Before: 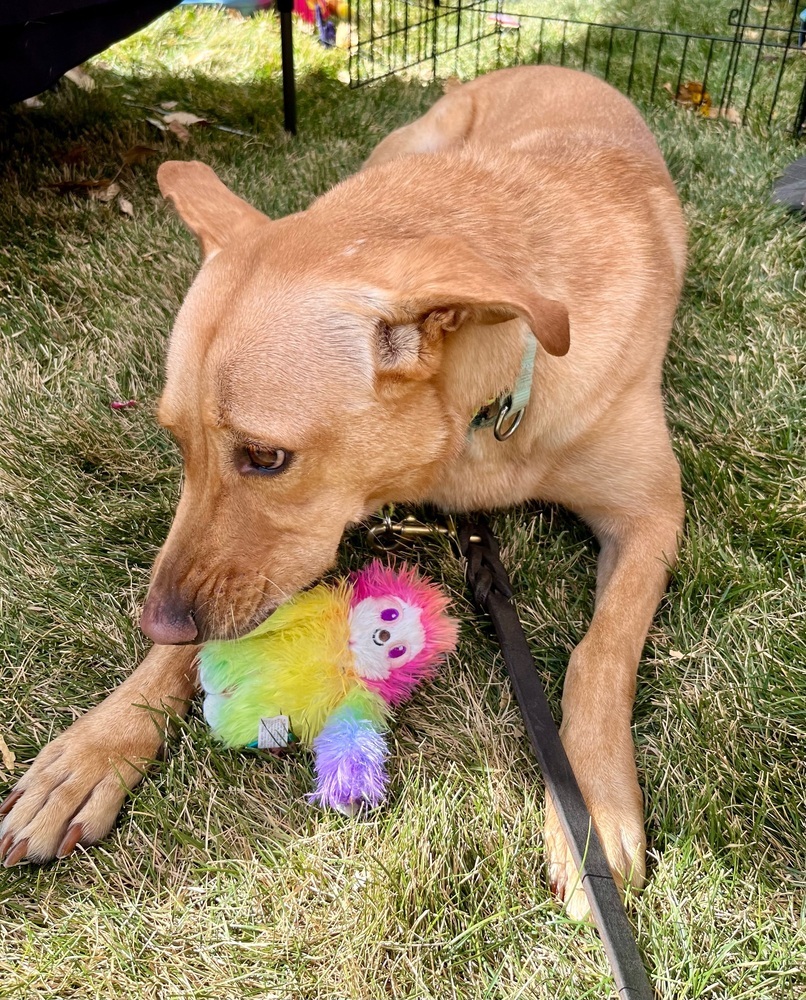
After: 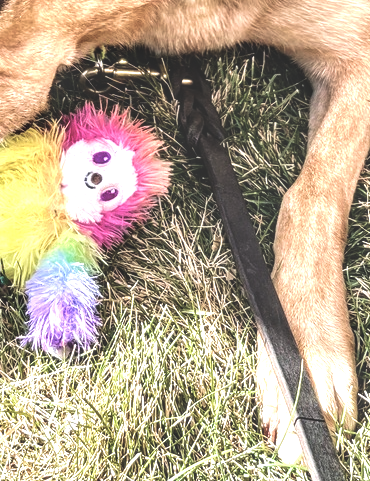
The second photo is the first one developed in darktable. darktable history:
velvia: on, module defaults
tone equalizer: -8 EV -0.76 EV, -7 EV -0.684 EV, -6 EV -0.611 EV, -5 EV -0.383 EV, -3 EV 0.369 EV, -2 EV 0.6 EV, -1 EV 0.7 EV, +0 EV 0.745 EV, edges refinement/feathering 500, mask exposure compensation -1.57 EV, preserve details no
crop: left 35.827%, top 45.711%, right 18.172%, bottom 6.174%
local contrast: highlights 18%, detail 186%
exposure: black level correction -0.086, compensate highlight preservation false
